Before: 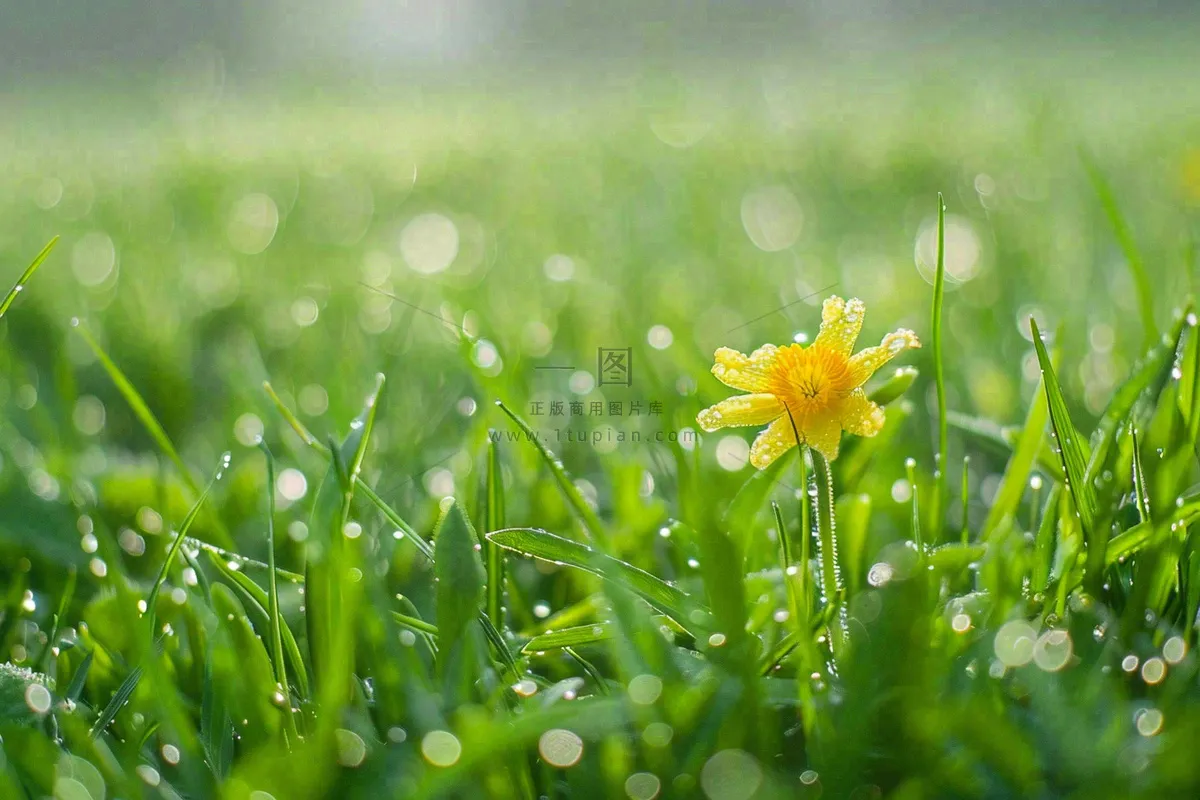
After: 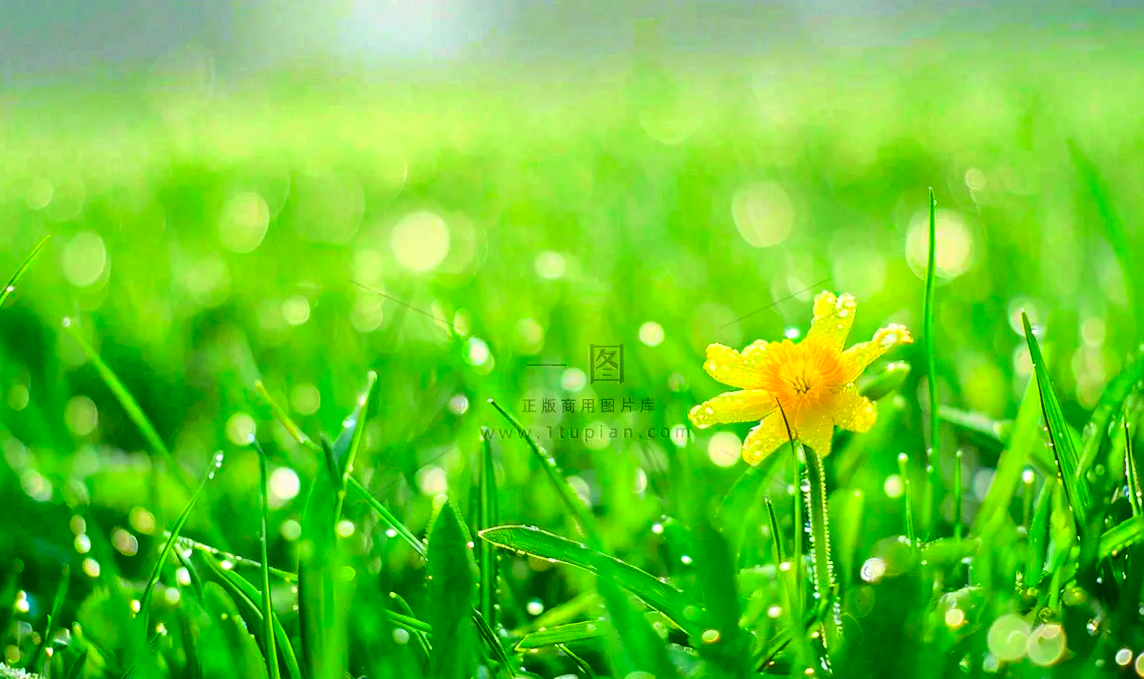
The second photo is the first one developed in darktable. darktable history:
tone curve: curves: ch0 [(0, 0) (0.035, 0.017) (0.131, 0.108) (0.279, 0.279) (0.476, 0.554) (0.617, 0.693) (0.704, 0.77) (0.801, 0.854) (0.895, 0.927) (1, 0.976)]; ch1 [(0, 0) (0.318, 0.278) (0.444, 0.427) (0.493, 0.488) (0.508, 0.502) (0.534, 0.526) (0.562, 0.555) (0.645, 0.648) (0.746, 0.764) (1, 1)]; ch2 [(0, 0) (0.316, 0.292) (0.381, 0.37) (0.423, 0.448) (0.476, 0.482) (0.502, 0.495) (0.522, 0.518) (0.533, 0.532) (0.593, 0.622) (0.634, 0.663) (0.7, 0.7) (0.861, 0.808) (1, 0.951)], color space Lab, independent channels, preserve colors none
color balance rgb: global offset › luminance 0.488%, perceptual saturation grading › global saturation 31.004%, perceptual brilliance grading › highlights 13.401%, perceptual brilliance grading › mid-tones 8.246%, perceptual brilliance grading › shadows -17.793%
color correction: highlights b* 0.001, saturation 1.36
crop and rotate: angle 0.361°, left 0.28%, right 3.441%, bottom 14.262%
